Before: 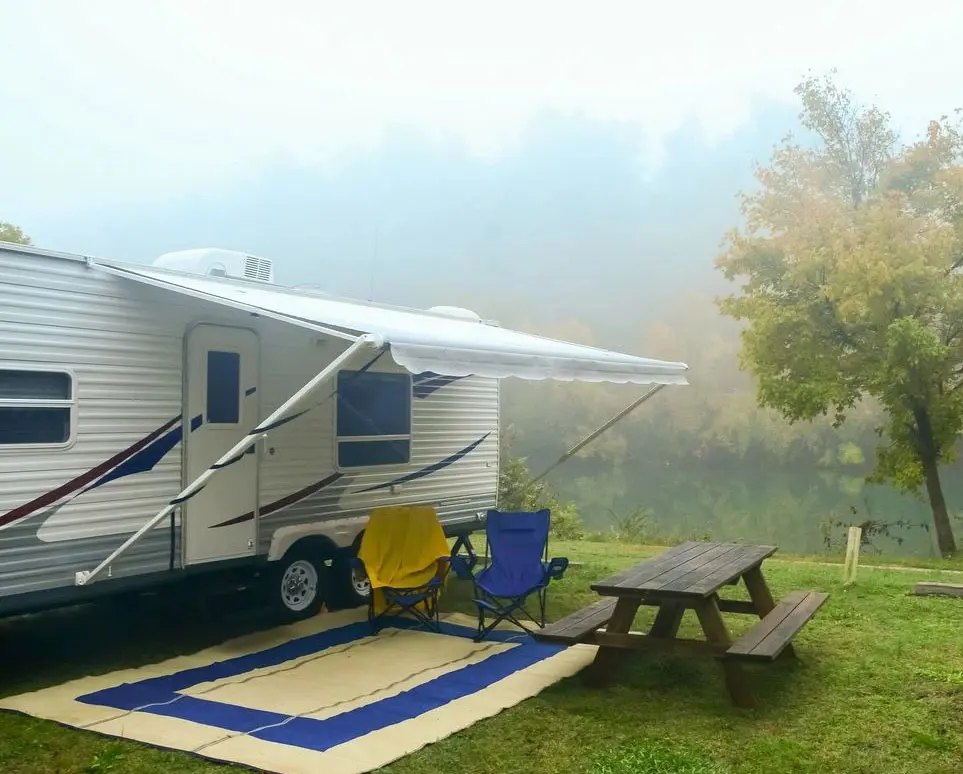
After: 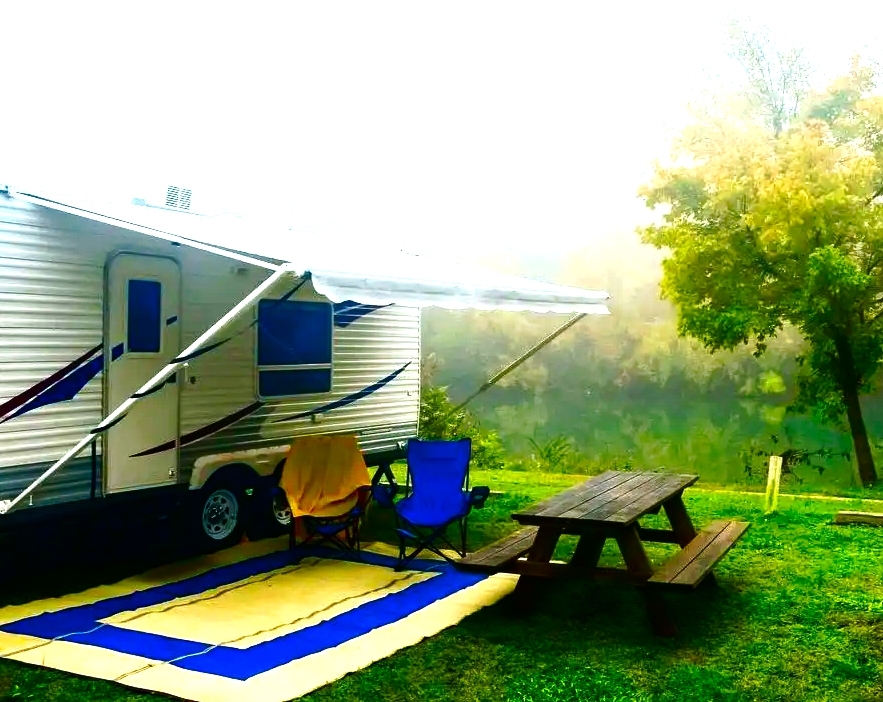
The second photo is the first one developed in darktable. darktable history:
contrast brightness saturation: brightness -0.522
exposure: black level correction 0.001, exposure 0.966 EV, compensate highlight preservation false
color correction: highlights b* 0.034, saturation 2.14
crop and rotate: left 8.224%, top 9.219%
tone curve: curves: ch0 [(0.003, 0) (0.066, 0.023) (0.149, 0.094) (0.264, 0.238) (0.395, 0.401) (0.517, 0.553) (0.716, 0.743) (0.813, 0.846) (1, 1)]; ch1 [(0, 0) (0.164, 0.115) (0.337, 0.332) (0.39, 0.398) (0.464, 0.461) (0.501, 0.5) (0.521, 0.529) (0.571, 0.588) (0.652, 0.681) (0.733, 0.749) (0.811, 0.796) (1, 1)]; ch2 [(0, 0) (0.337, 0.382) (0.464, 0.476) (0.501, 0.502) (0.527, 0.54) (0.556, 0.567) (0.6, 0.59) (0.687, 0.675) (1, 1)], preserve colors none
